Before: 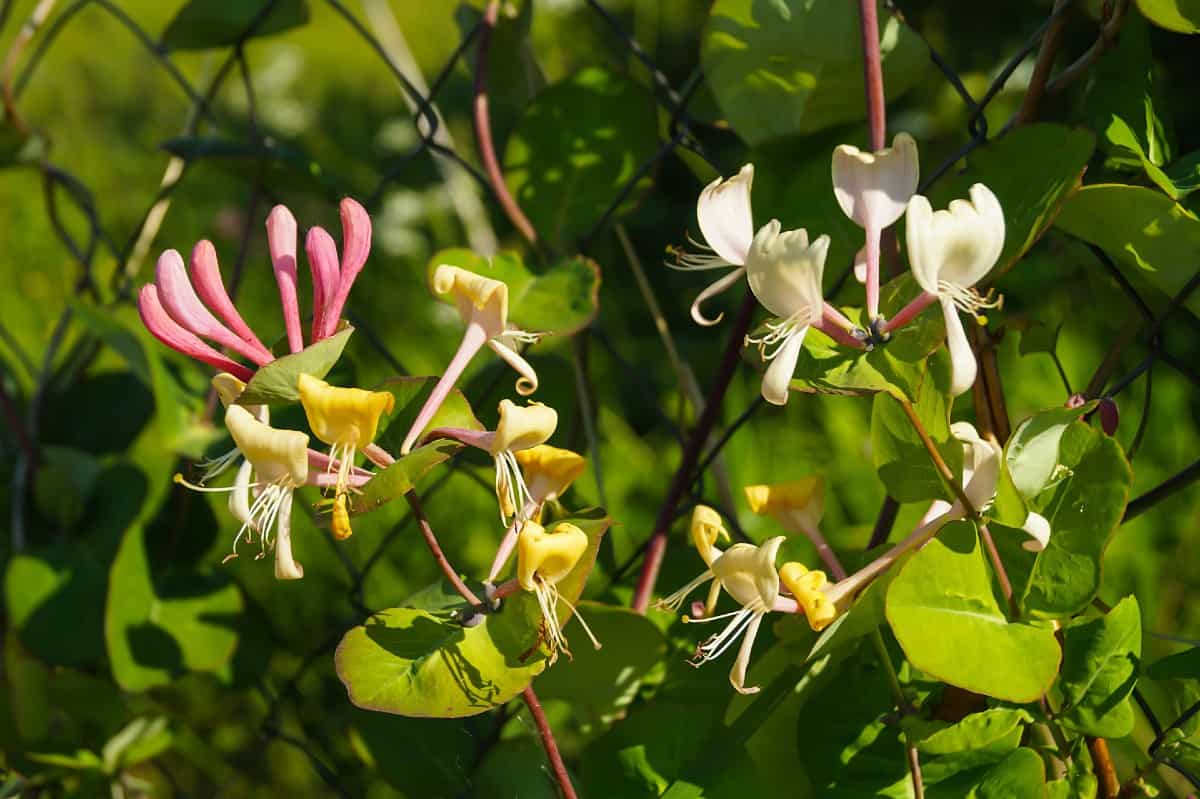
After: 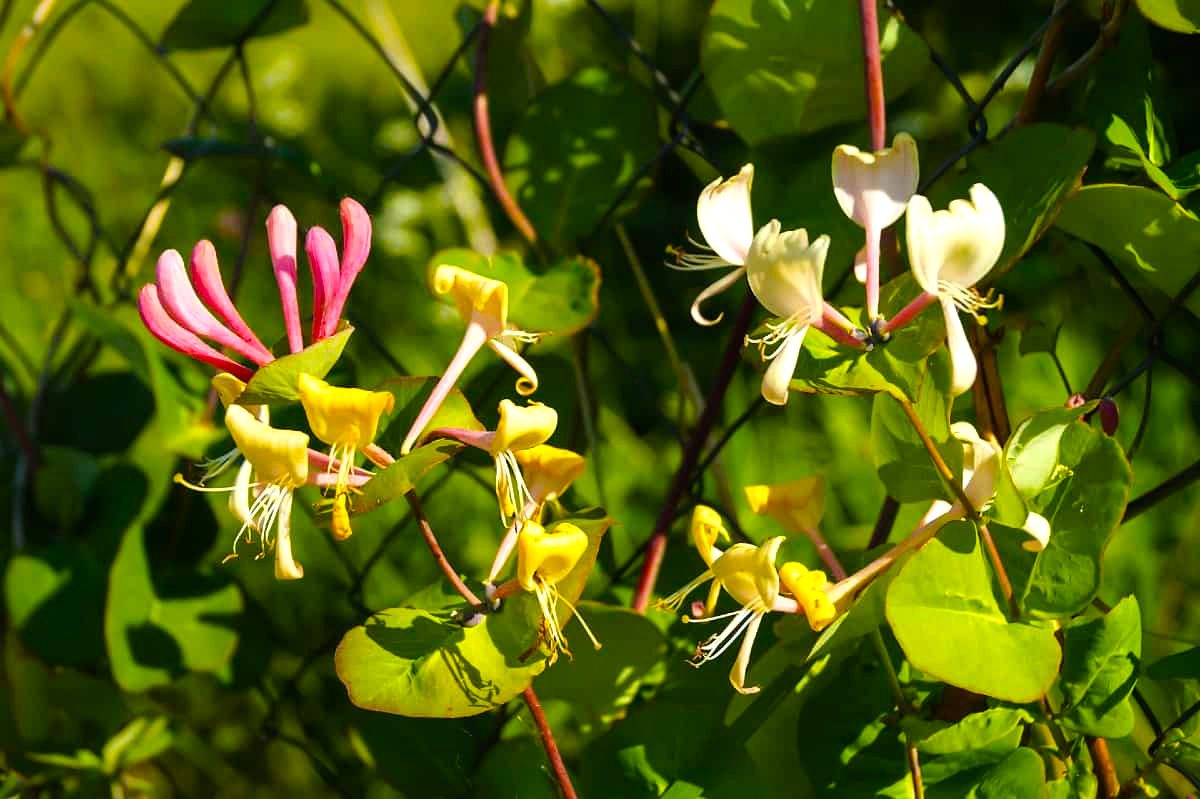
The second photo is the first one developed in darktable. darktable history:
tone equalizer: -8 EV -0.448 EV, -7 EV -0.422 EV, -6 EV -0.362 EV, -5 EV -0.207 EV, -3 EV 0.243 EV, -2 EV 0.333 EV, -1 EV 0.385 EV, +0 EV 0.386 EV
color balance rgb: linear chroma grading › global chroma 7.123%, perceptual saturation grading › global saturation 29.834%, global vibrance 20%
